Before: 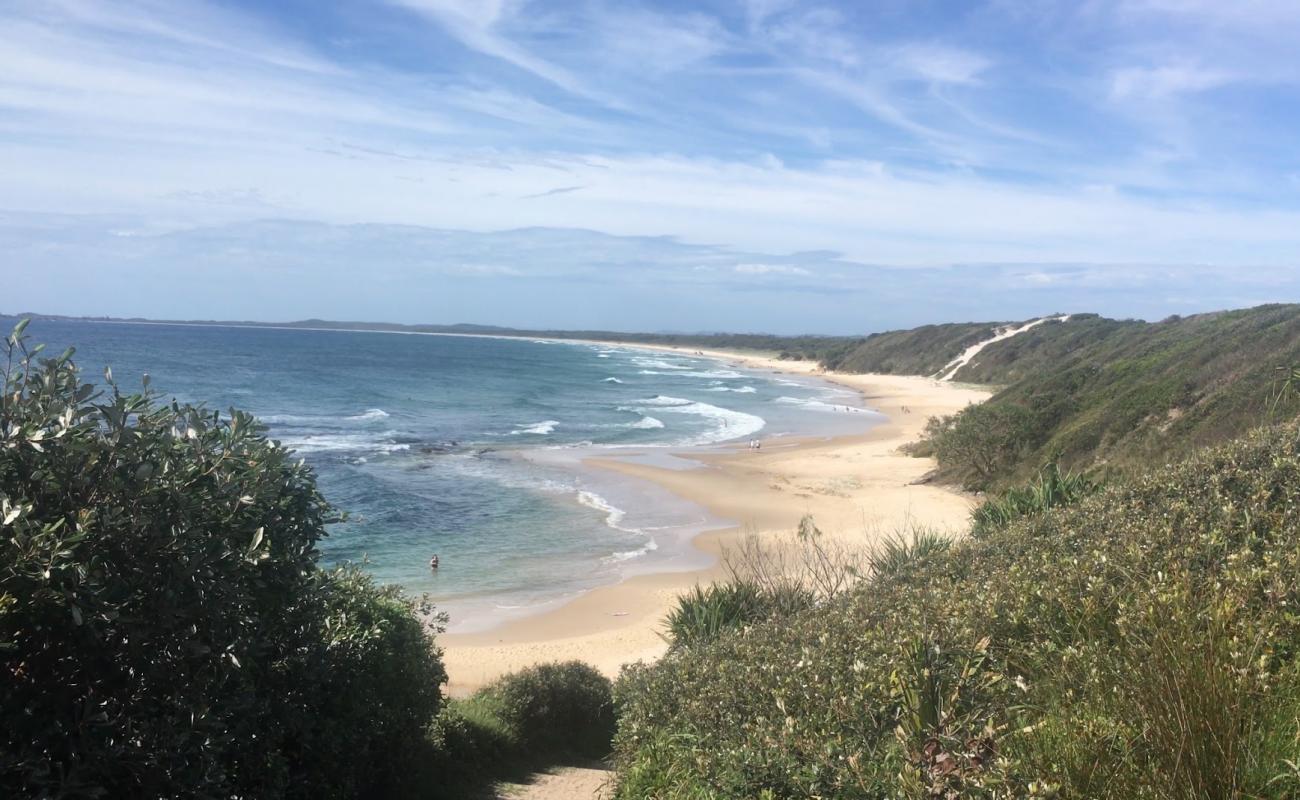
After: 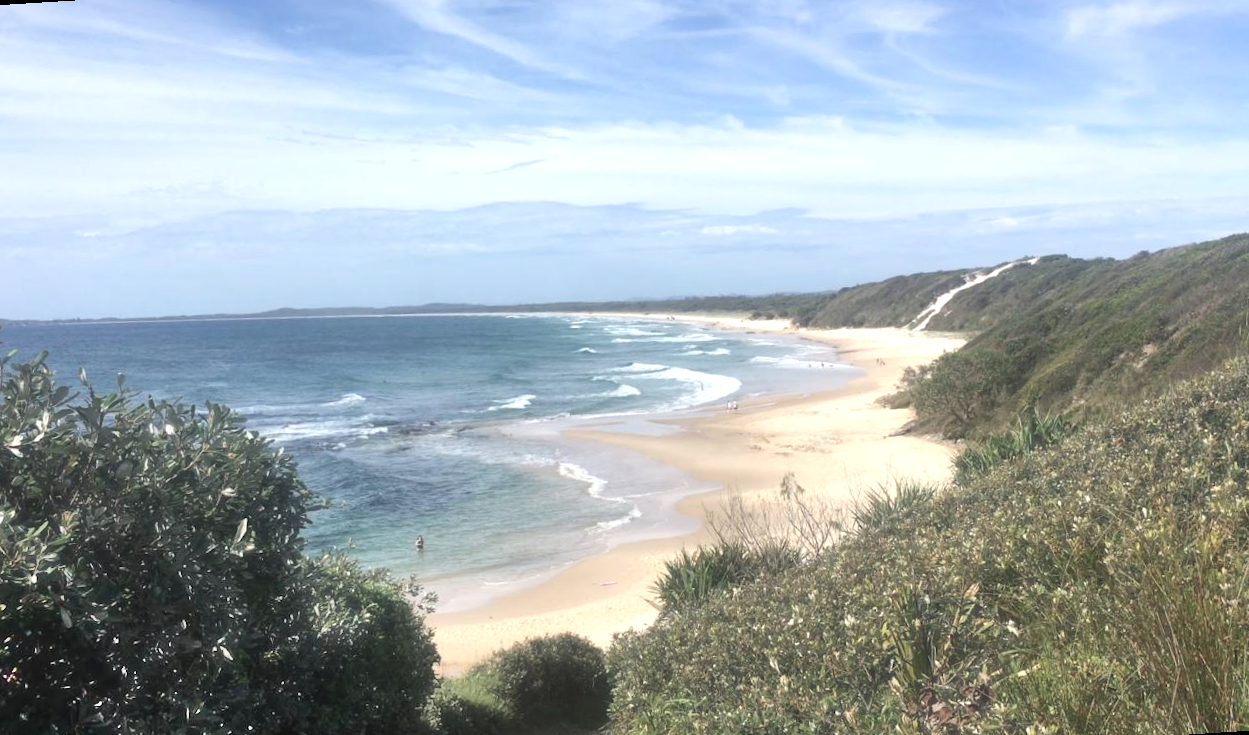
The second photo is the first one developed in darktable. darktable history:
rotate and perspective: rotation -3.52°, crop left 0.036, crop right 0.964, crop top 0.081, crop bottom 0.919
haze removal: strength -0.1, adaptive false
shadows and highlights: radius 110.86, shadows 51.09, white point adjustment 9.16, highlights -4.17, highlights color adjustment 32.2%, soften with gaussian
